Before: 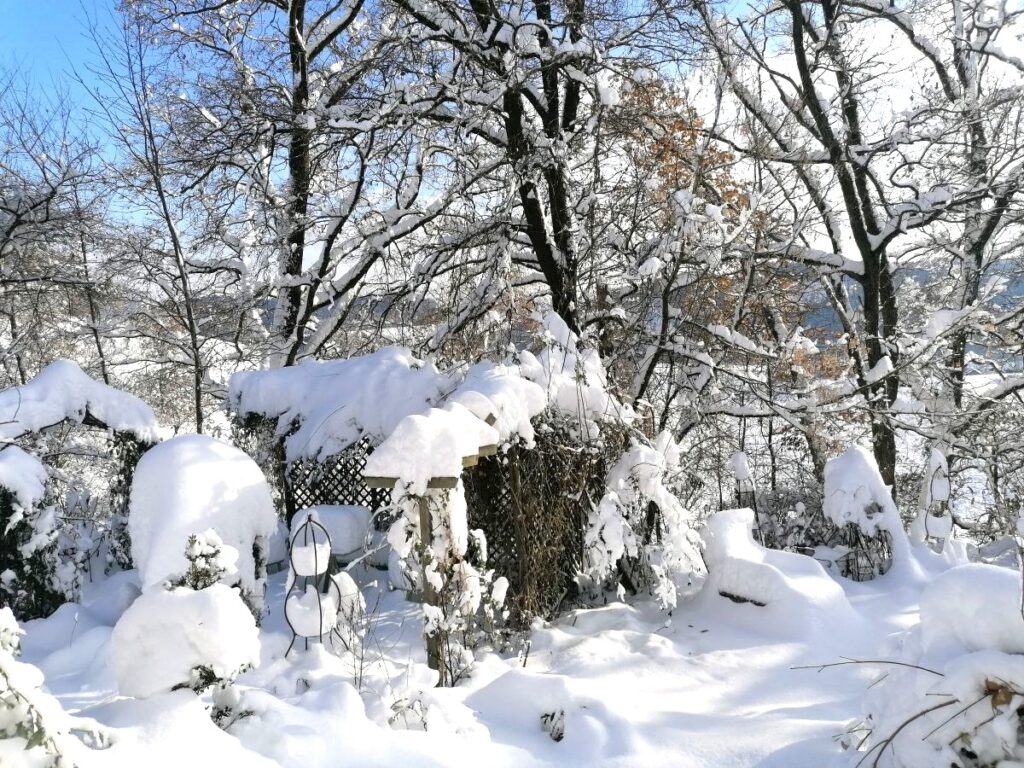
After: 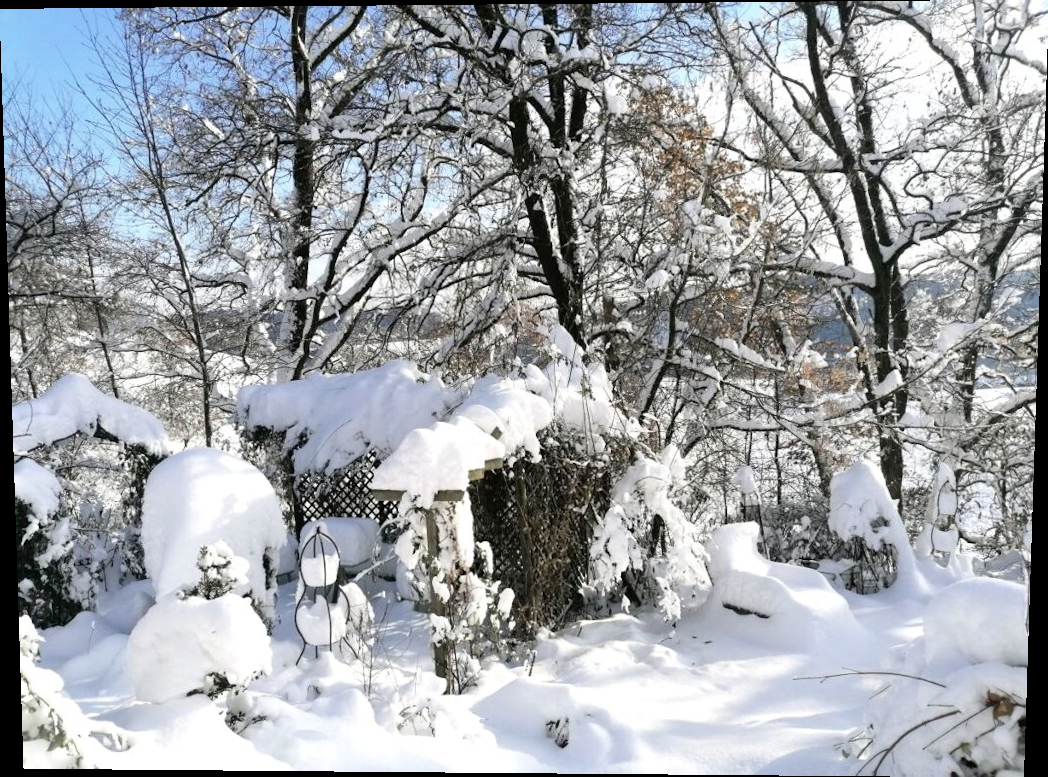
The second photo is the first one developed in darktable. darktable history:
contrast brightness saturation: contrast 0.11, saturation -0.17
rotate and perspective: lens shift (vertical) 0.048, lens shift (horizontal) -0.024, automatic cropping off
